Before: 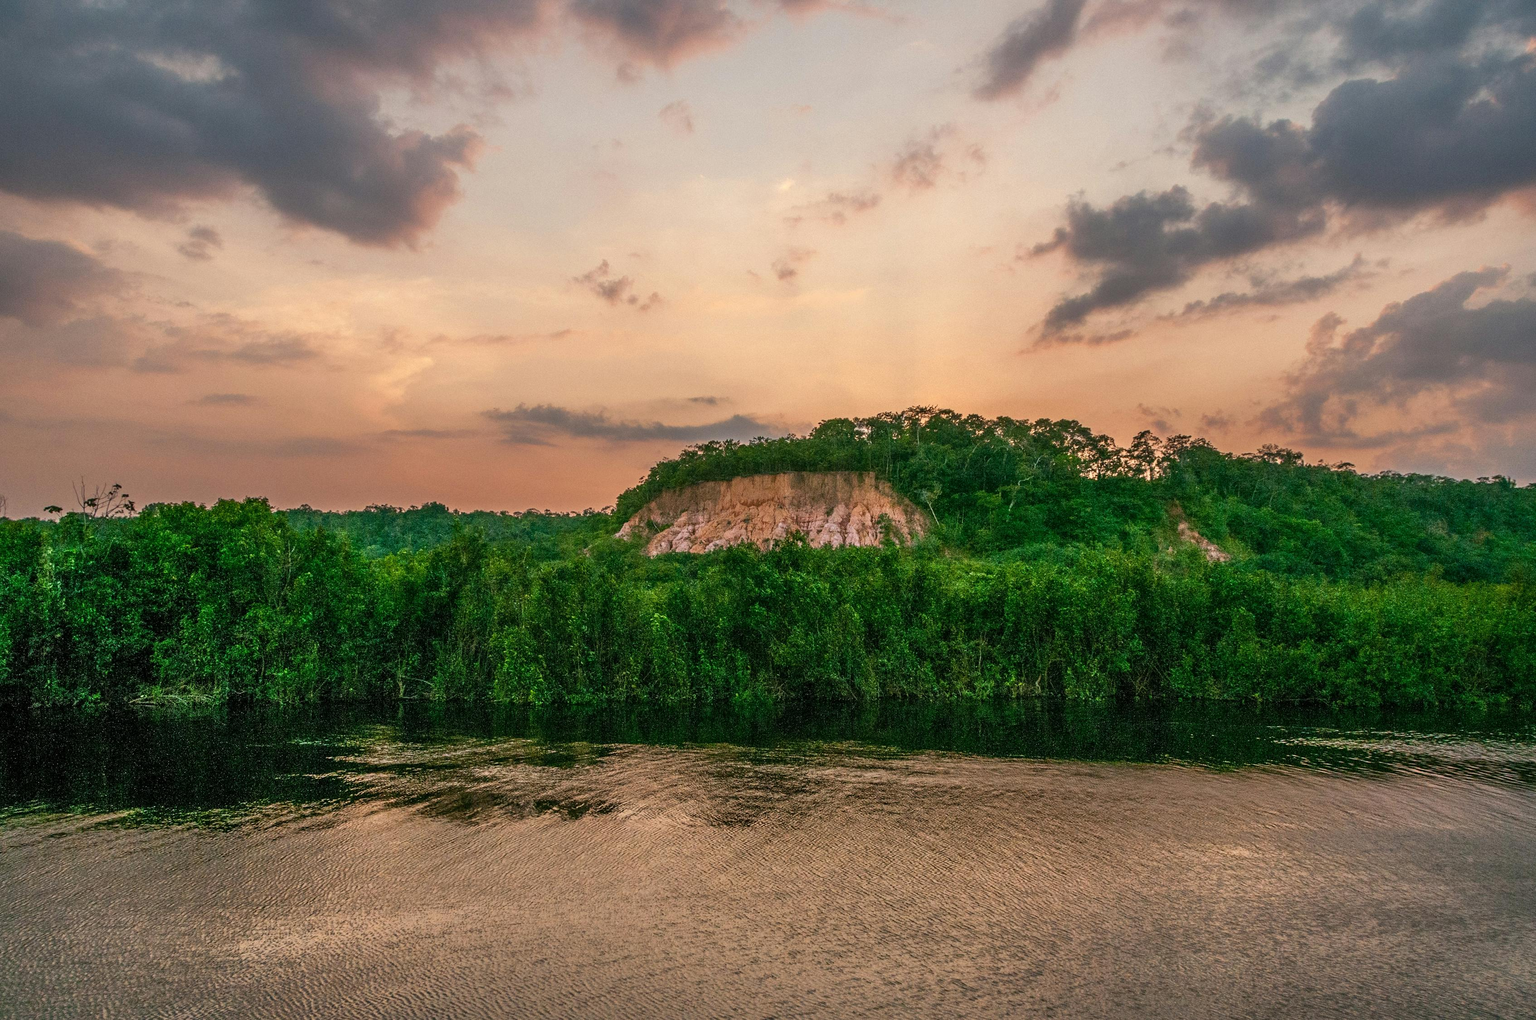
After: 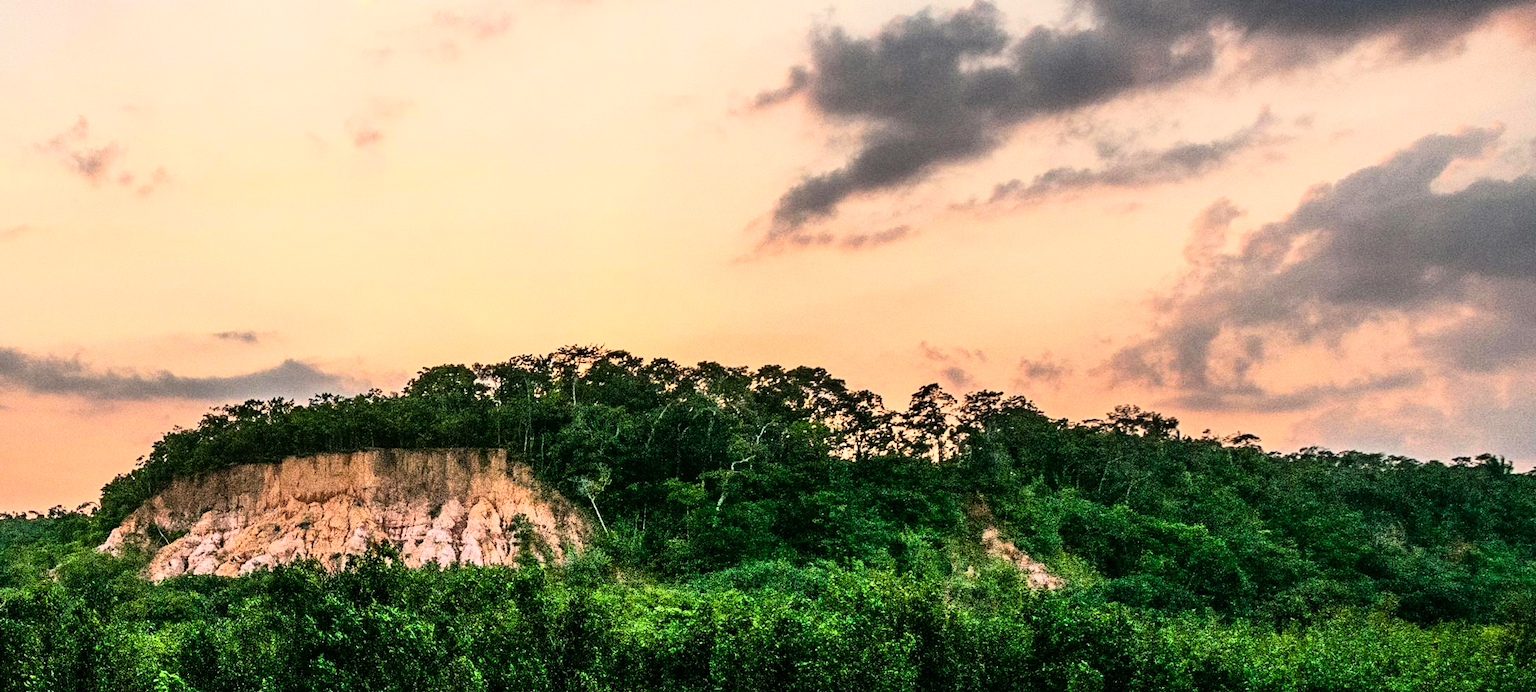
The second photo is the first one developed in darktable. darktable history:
crop: left 36.005%, top 18.293%, right 0.31%, bottom 38.444%
rgb curve: curves: ch0 [(0, 0) (0.21, 0.15) (0.24, 0.21) (0.5, 0.75) (0.75, 0.96) (0.89, 0.99) (1, 1)]; ch1 [(0, 0.02) (0.21, 0.13) (0.25, 0.2) (0.5, 0.67) (0.75, 0.9) (0.89, 0.97) (1, 1)]; ch2 [(0, 0.02) (0.21, 0.13) (0.25, 0.2) (0.5, 0.67) (0.75, 0.9) (0.89, 0.97) (1, 1)], compensate middle gray true
graduated density: rotation 5.63°, offset 76.9
